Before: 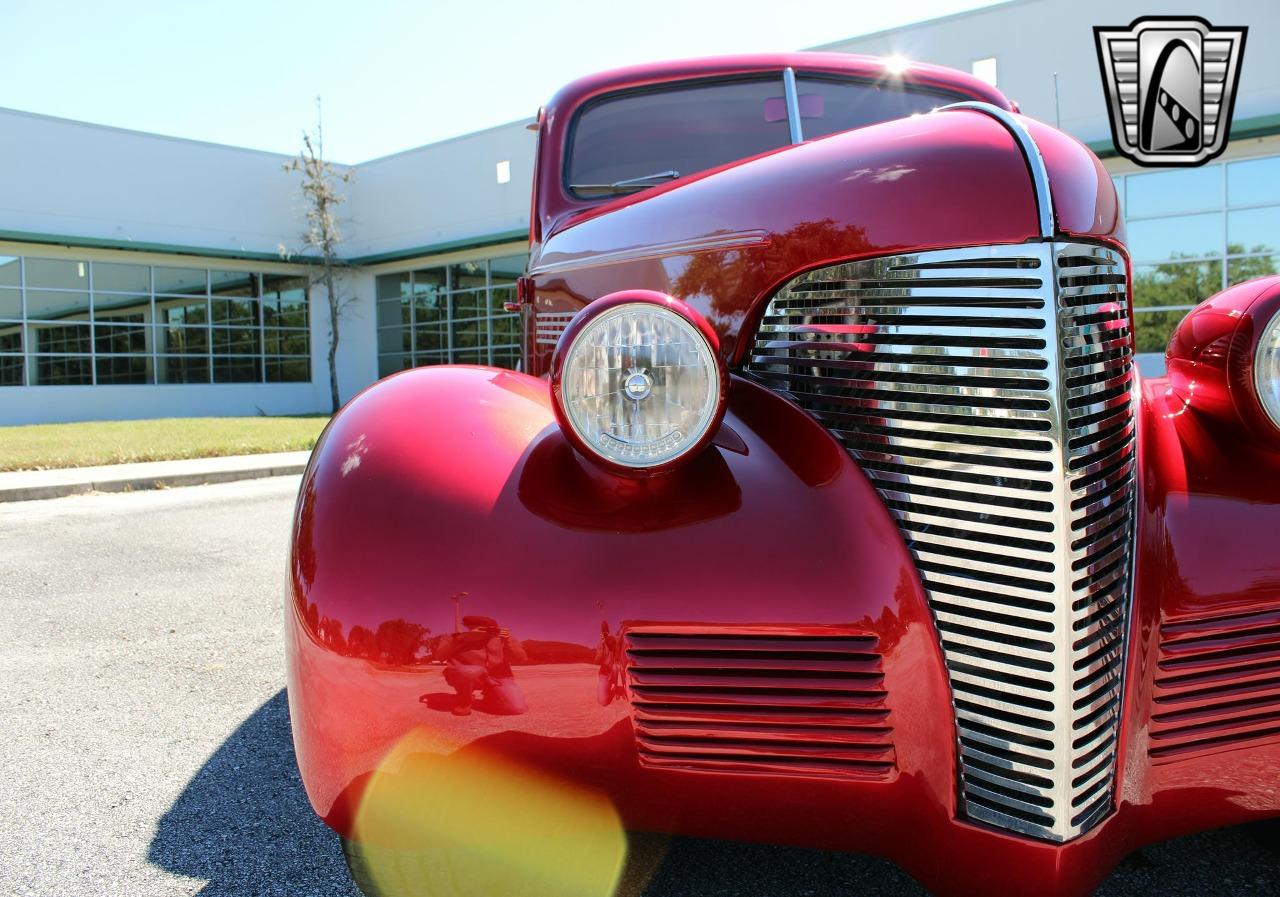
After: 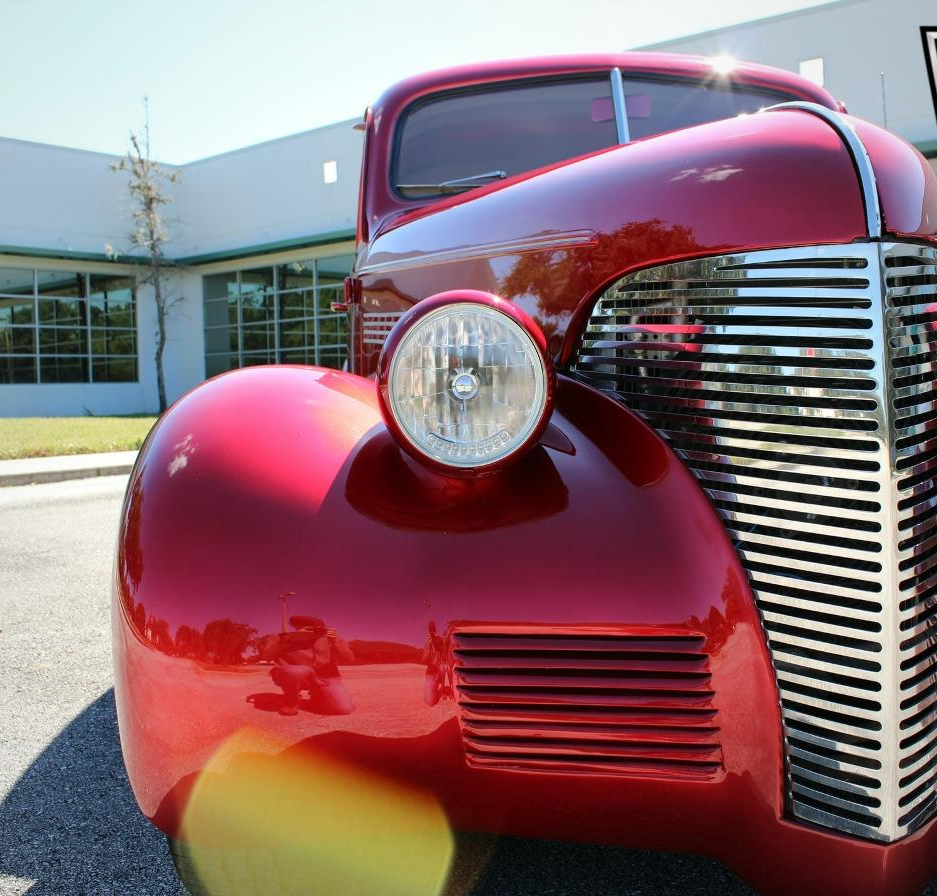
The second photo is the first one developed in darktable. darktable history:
crop: left 13.523%, right 13.267%
vignetting: fall-off radius 61.03%, brightness -0.191, saturation -0.293
